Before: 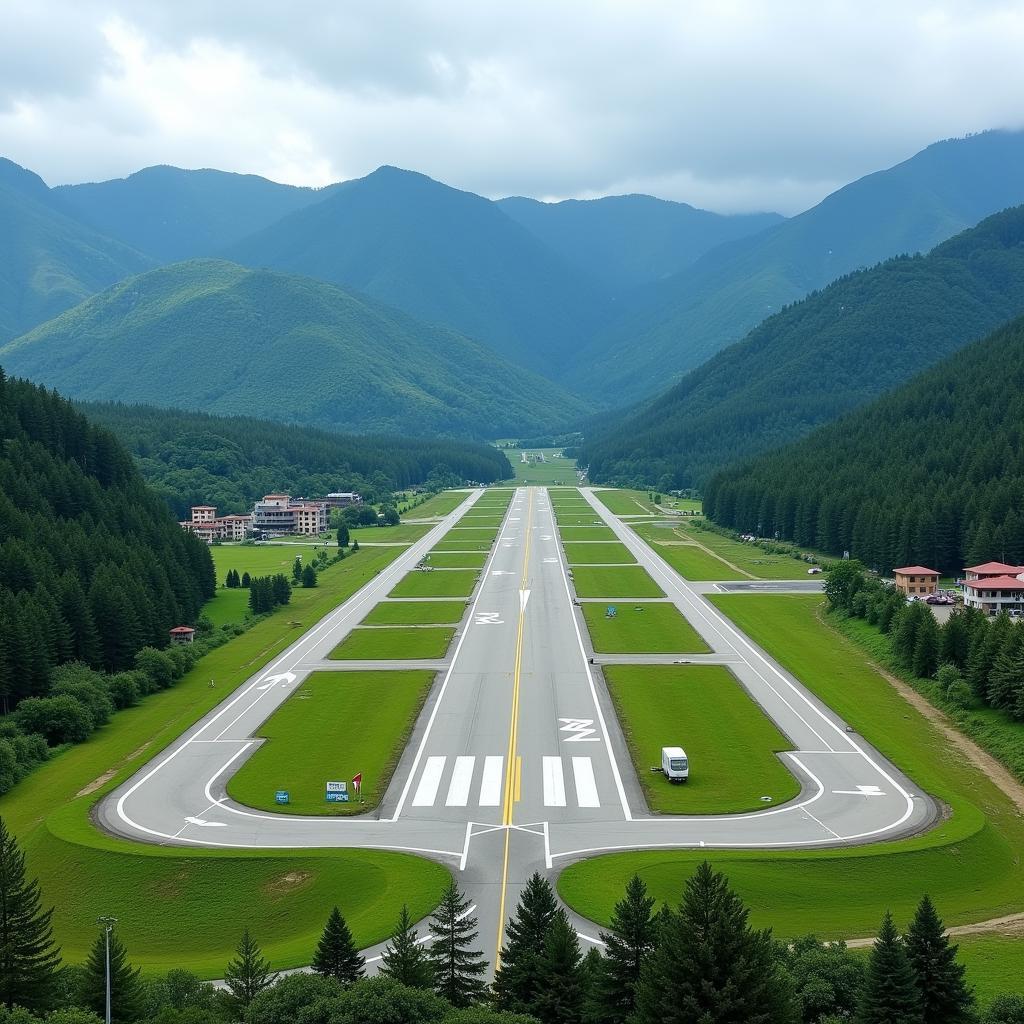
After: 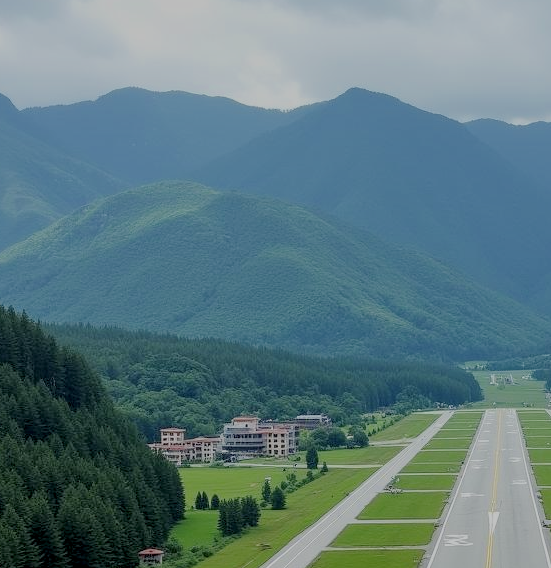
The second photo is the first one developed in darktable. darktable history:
local contrast: detail 130%
filmic rgb: middle gray luminance 2.69%, black relative exposure -10.04 EV, white relative exposure 7 EV, dynamic range scaling 9.6%, target black luminance 0%, hardness 3.16, latitude 43.83%, contrast 0.666, highlights saturation mix 6.23%, shadows ↔ highlights balance 14.25%
crop and rotate: left 3.039%, top 7.709%, right 43.086%, bottom 36.817%
